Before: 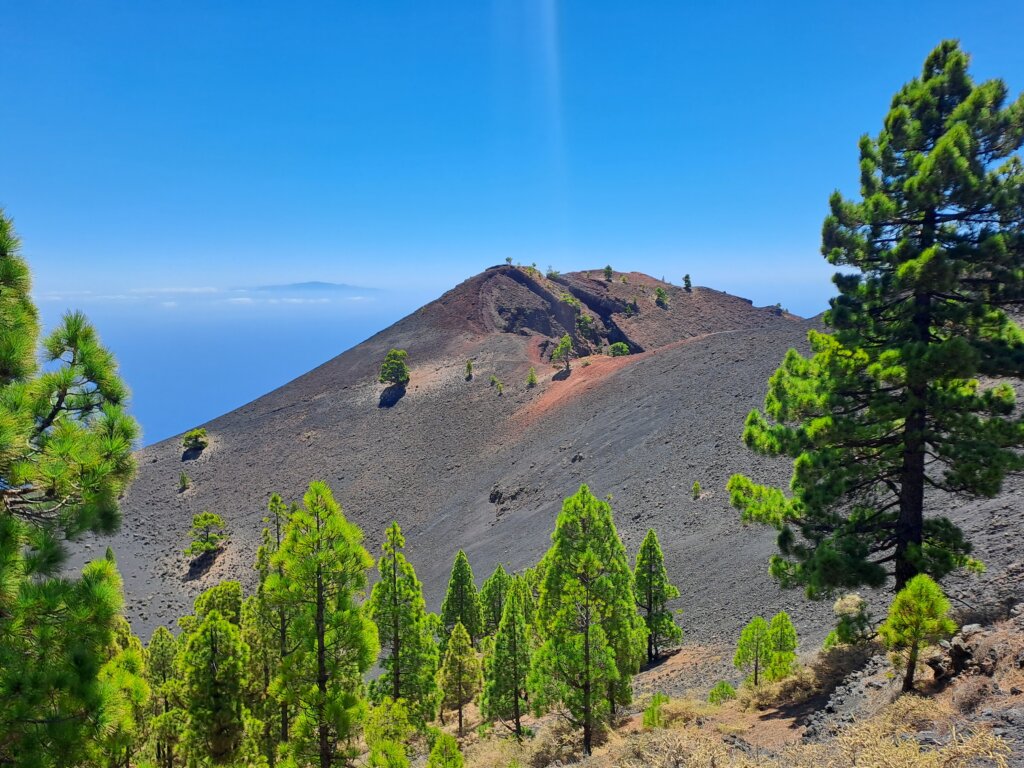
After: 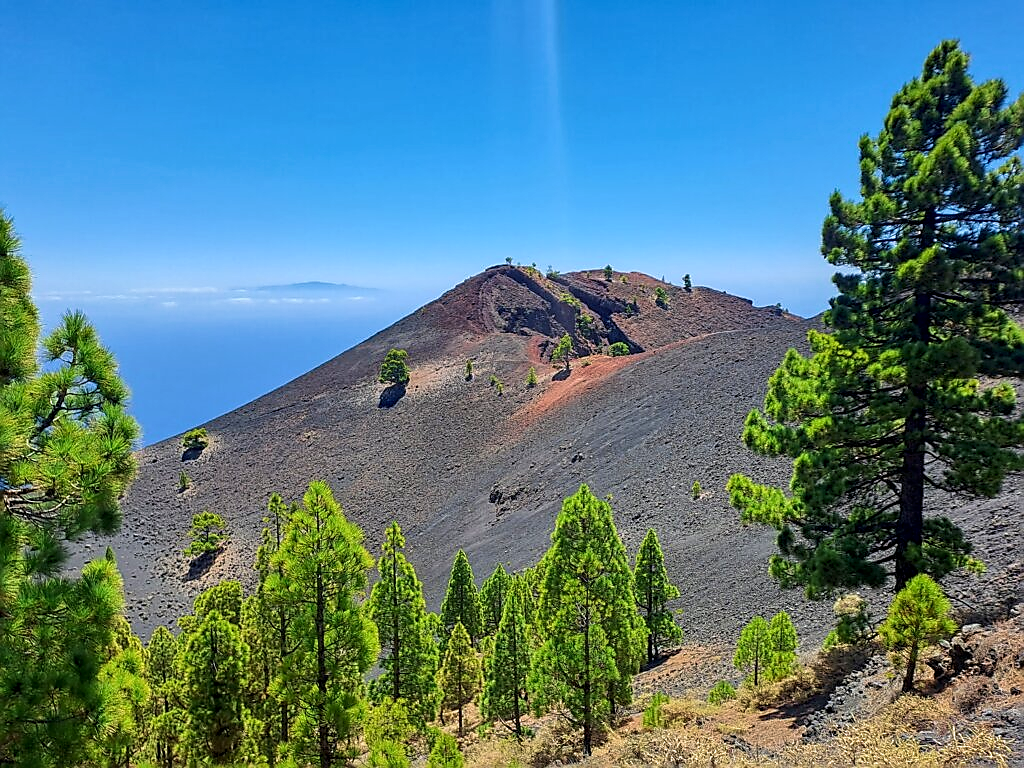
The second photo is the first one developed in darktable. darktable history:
local contrast: detail 130%
velvia: on, module defaults
sharpen: radius 1.373, amount 1.238, threshold 0.835
